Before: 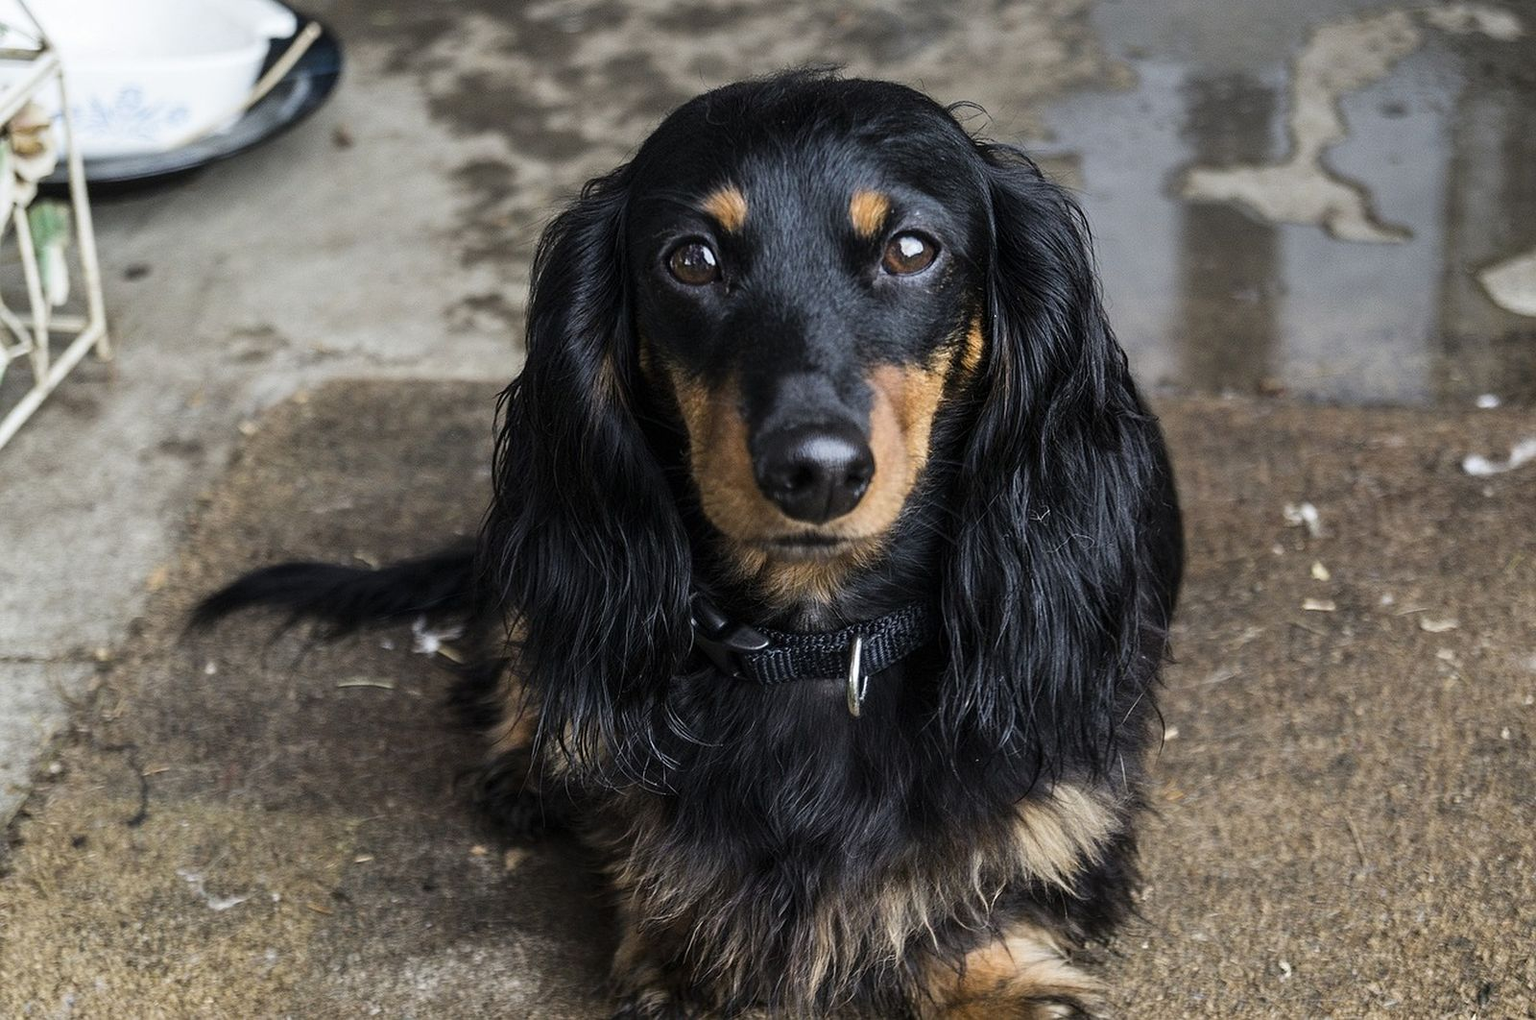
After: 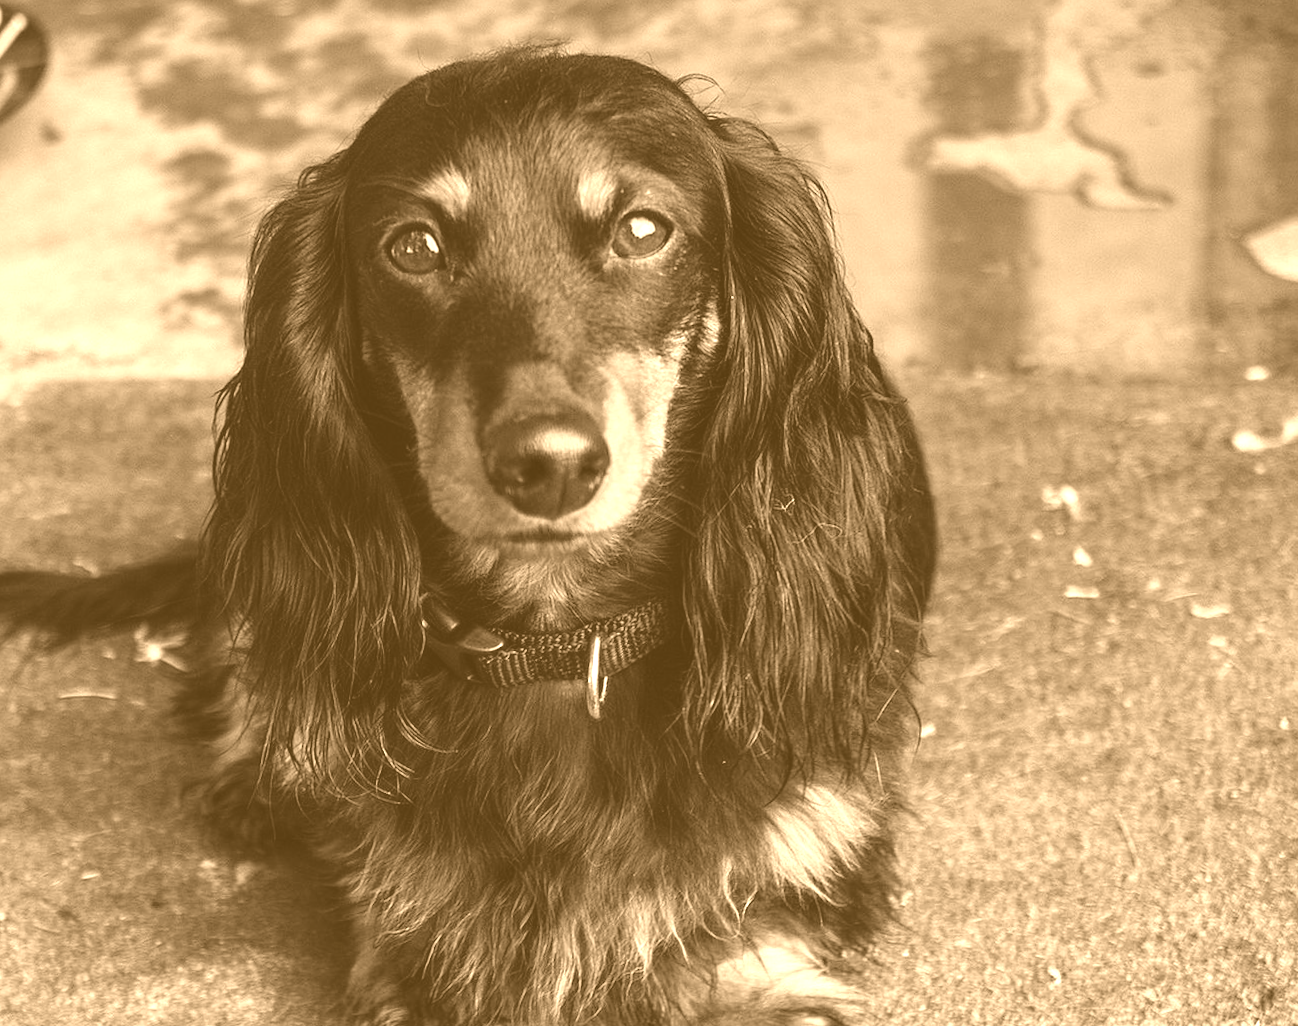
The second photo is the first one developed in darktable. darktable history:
levels: mode automatic
rotate and perspective: rotation -1.32°, lens shift (horizontal) -0.031, crop left 0.015, crop right 0.985, crop top 0.047, crop bottom 0.982
crop: left 17.582%, bottom 0.031%
color calibration: output R [1.063, -0.012, -0.003, 0], output B [-0.079, 0.047, 1, 0], illuminant custom, x 0.389, y 0.387, temperature 3838.64 K
colorize: hue 28.8°, source mix 100%
